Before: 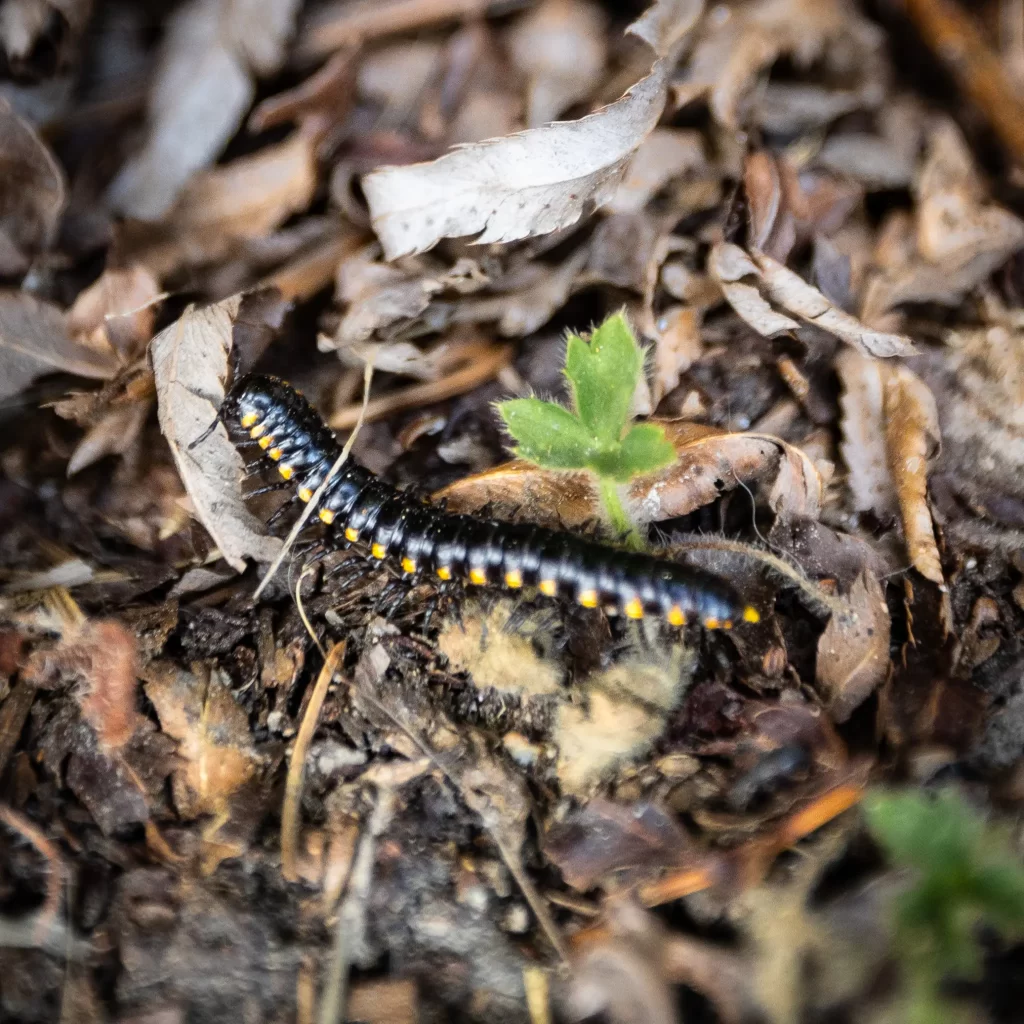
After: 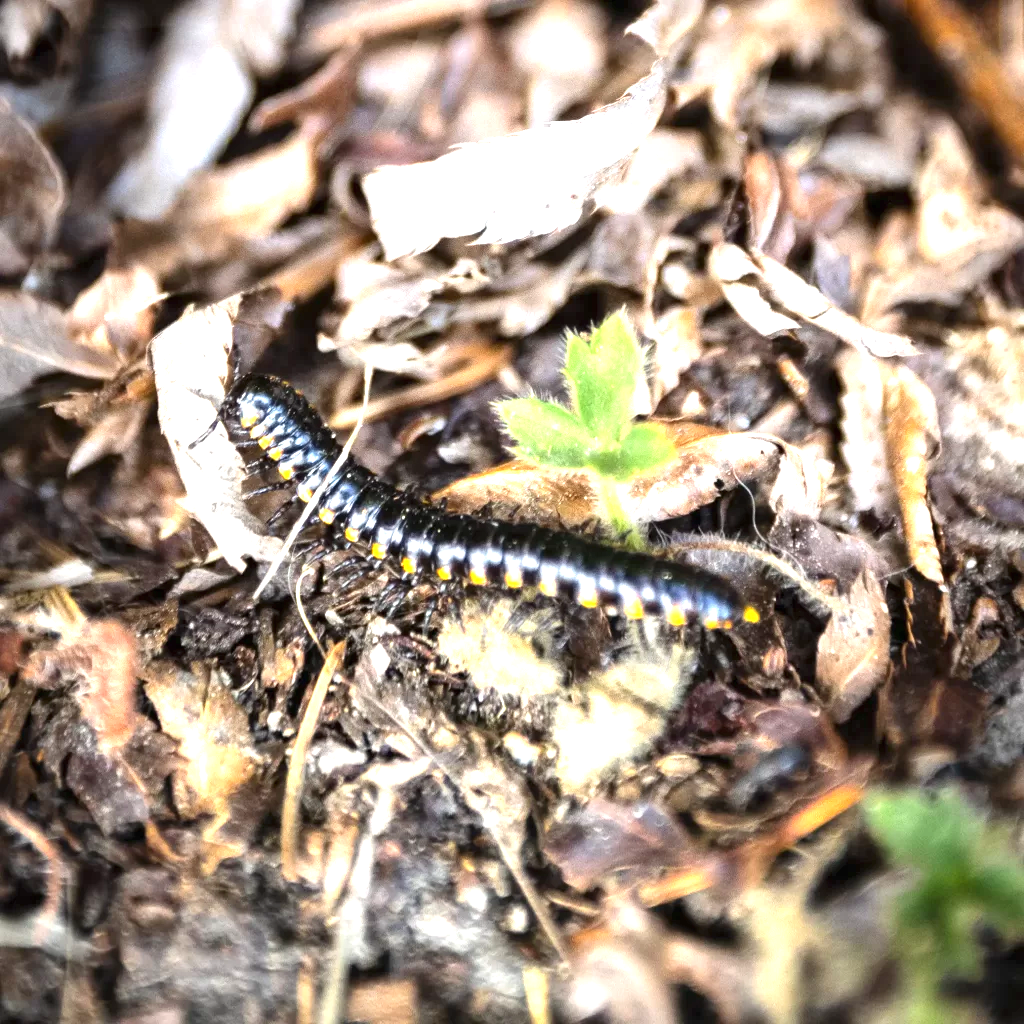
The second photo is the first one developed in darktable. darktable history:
exposure: black level correction 0, exposure 1.387 EV, compensate highlight preservation false
